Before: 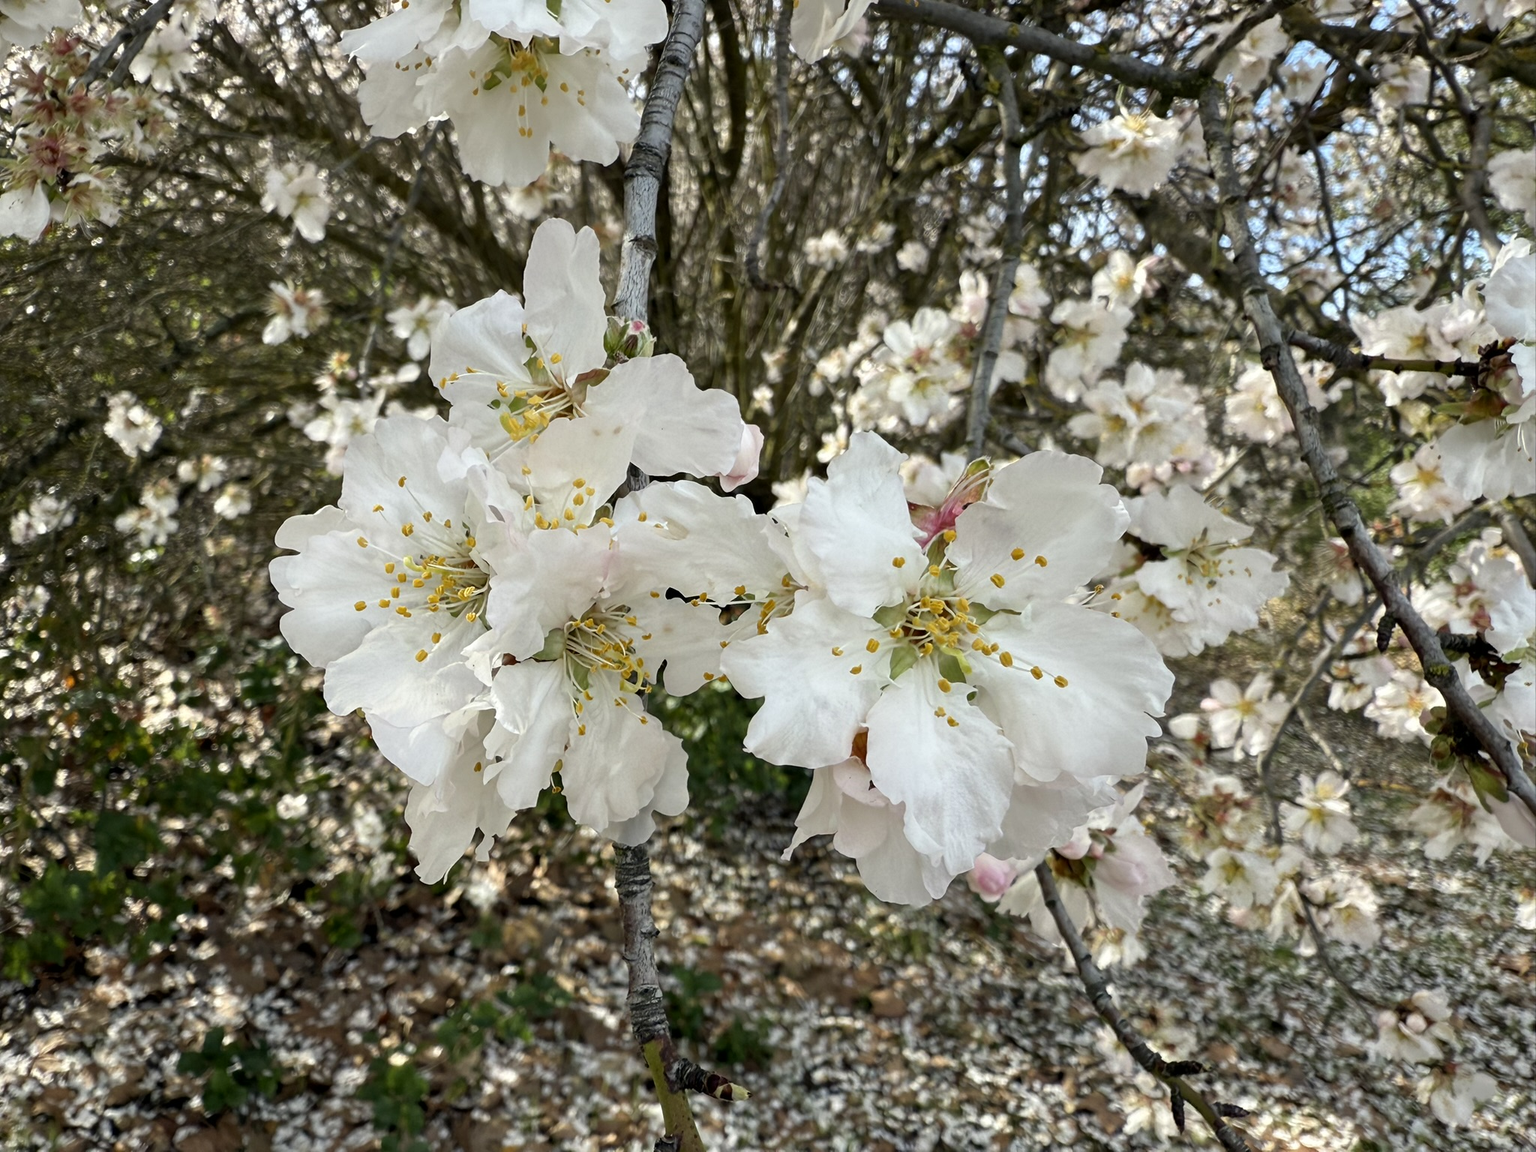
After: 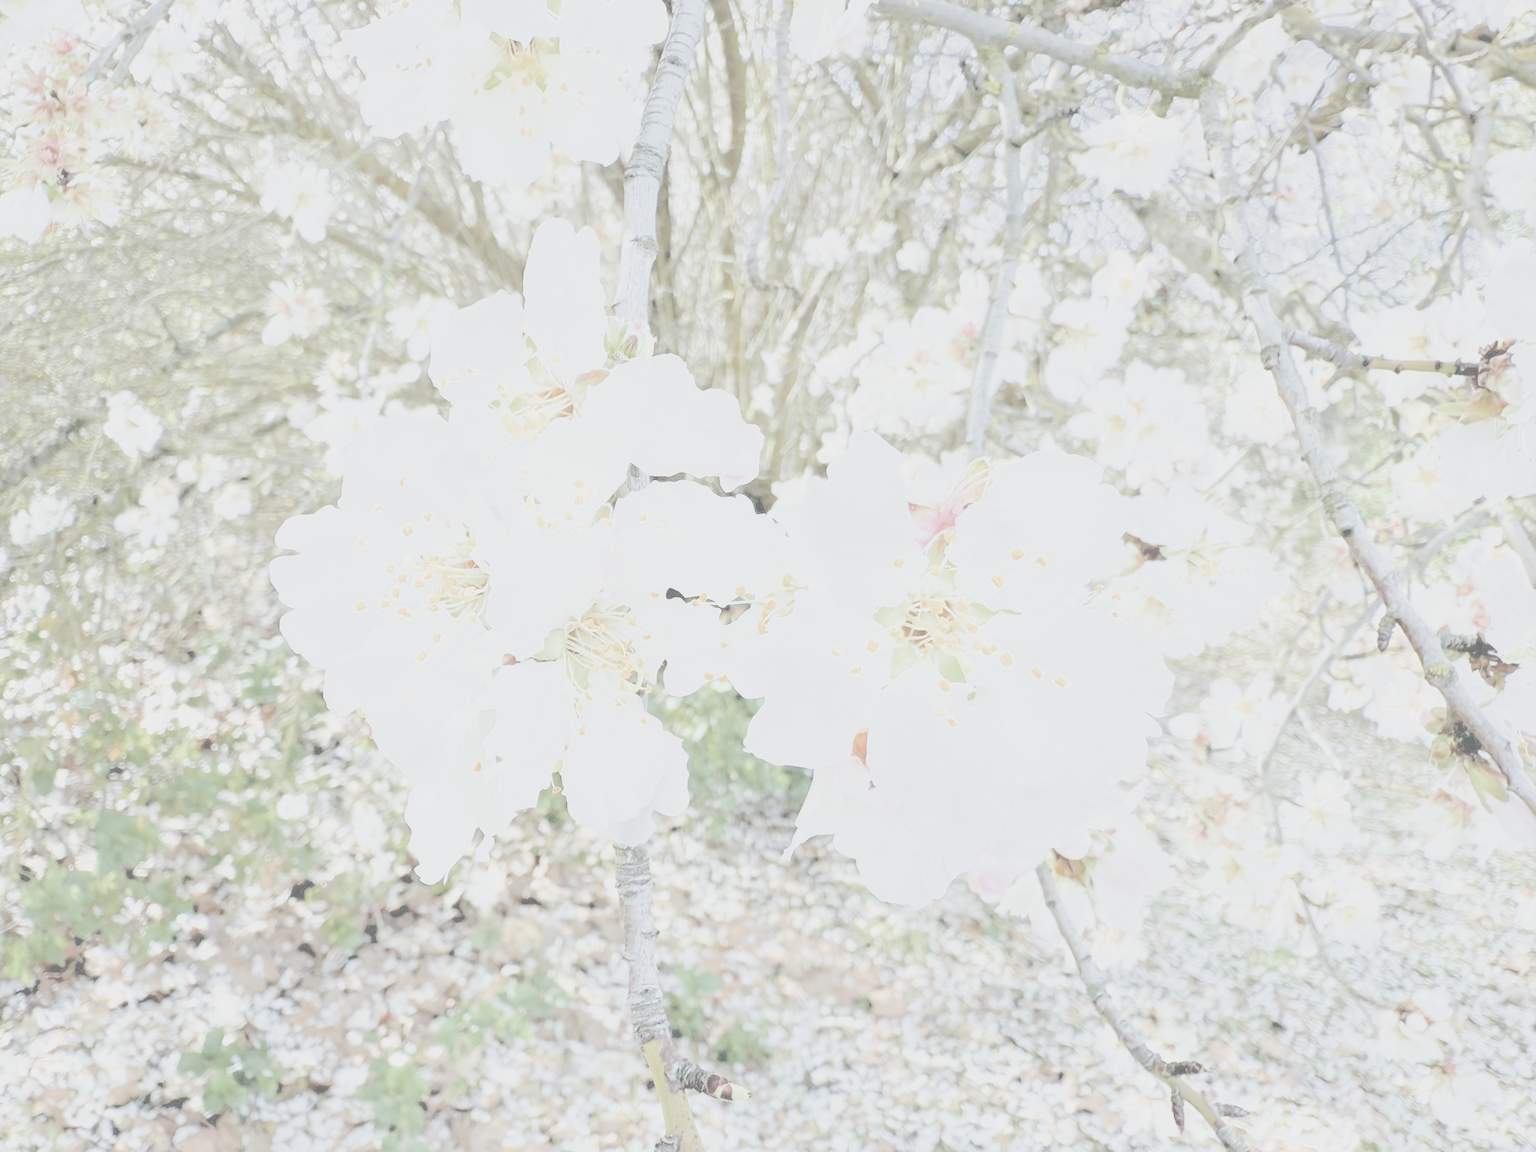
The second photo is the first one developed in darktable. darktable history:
white balance: red 0.926, green 1.003, blue 1.133
tone equalizer: on, module defaults
filmic rgb: middle gray luminance 2.5%, black relative exposure -10 EV, white relative exposure 7 EV, threshold 6 EV, dynamic range scaling 10%, target black luminance 0%, hardness 3.19, latitude 44.39%, contrast 0.682, highlights saturation mix 5%, shadows ↔ highlights balance 13.63%, add noise in highlights 0, color science v3 (2019), use custom middle-gray values true, iterations of high-quality reconstruction 0, contrast in highlights soft, enable highlight reconstruction true
exposure: black level correction 0, exposure 1.1 EV, compensate exposure bias true, compensate highlight preservation false
contrast brightness saturation: contrast -0.32, brightness 0.75, saturation -0.78
